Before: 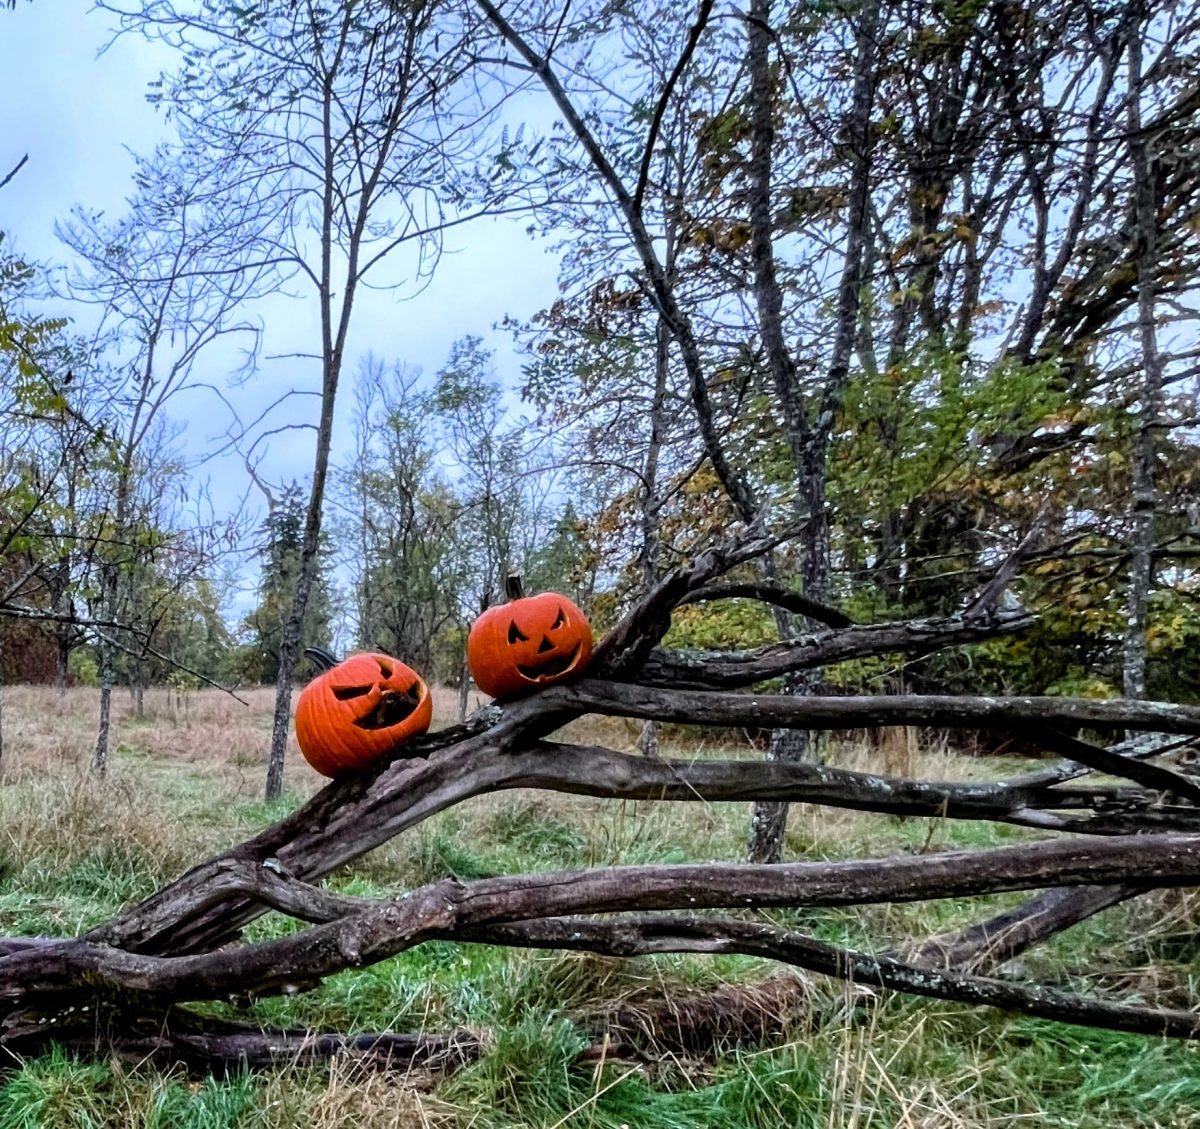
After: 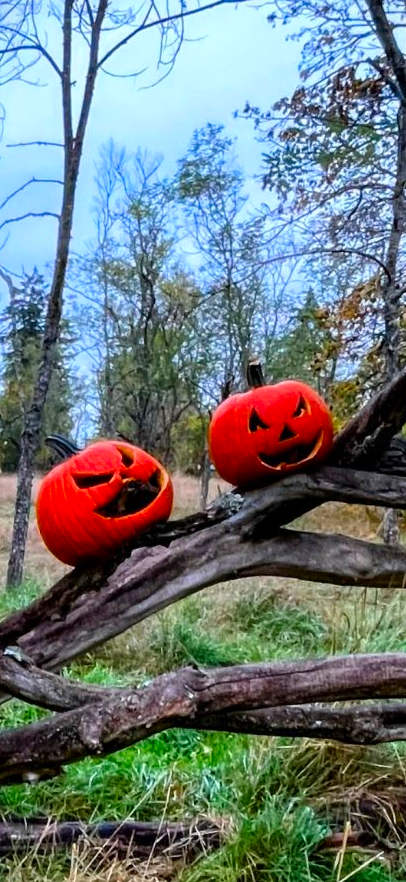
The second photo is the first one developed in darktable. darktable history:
contrast brightness saturation: saturation 0.518
crop and rotate: left 21.659%, top 18.817%, right 44.471%, bottom 2.986%
vignetting: fall-off start 100.09%
